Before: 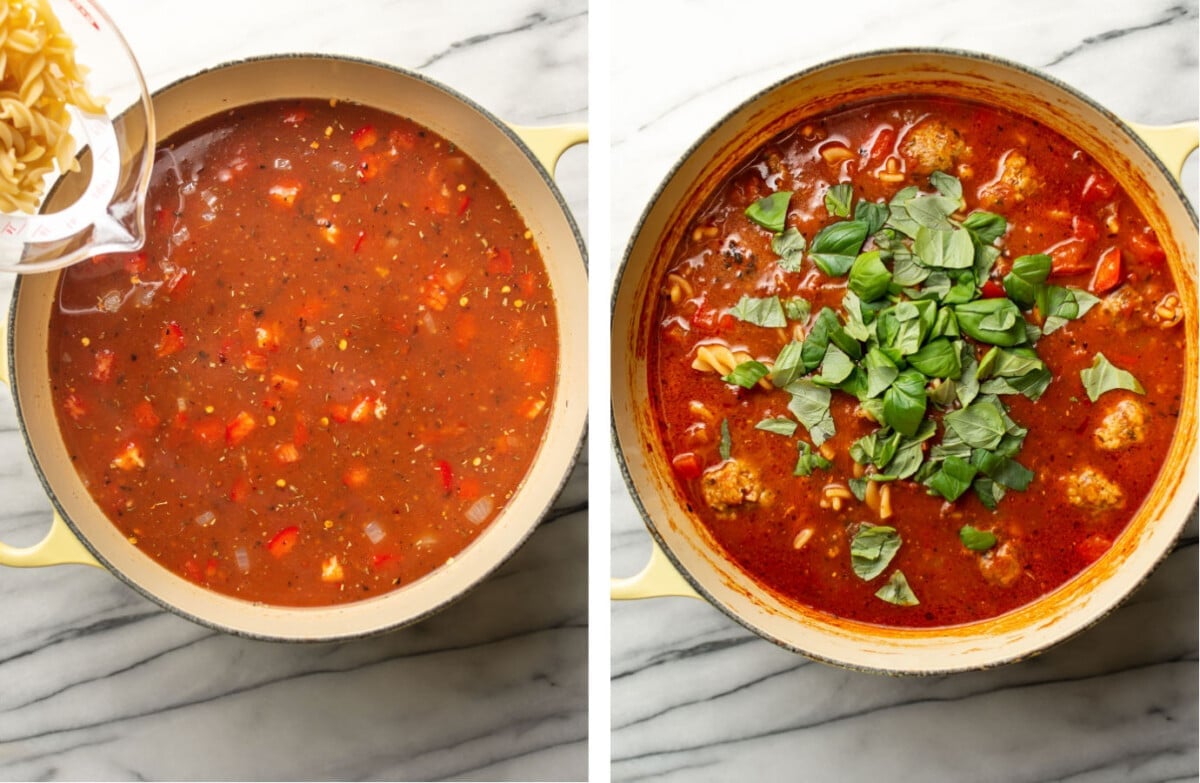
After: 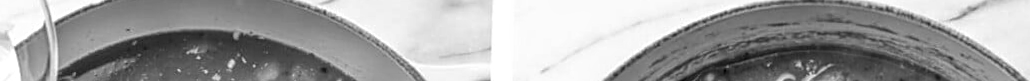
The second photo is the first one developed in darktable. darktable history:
sharpen: on, module defaults
white balance: red 1.123, blue 0.83
crop and rotate: left 9.644%, top 9.491%, right 6.021%, bottom 80.509%
local contrast: highlights 0%, shadows 0%, detail 133%
monochrome: a 30.25, b 92.03
rotate and perspective: rotation 1.72°, automatic cropping off
